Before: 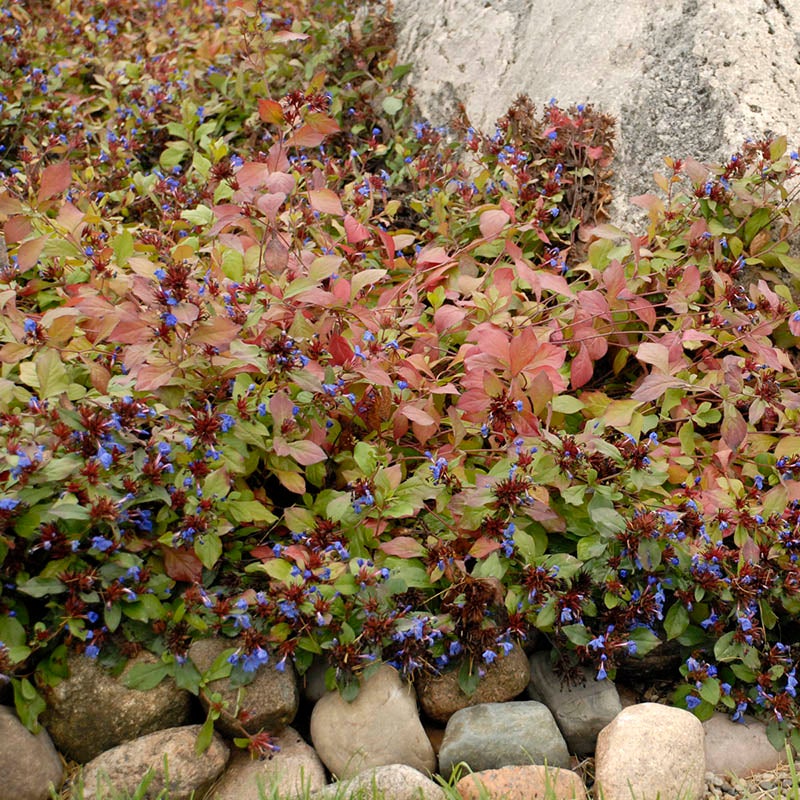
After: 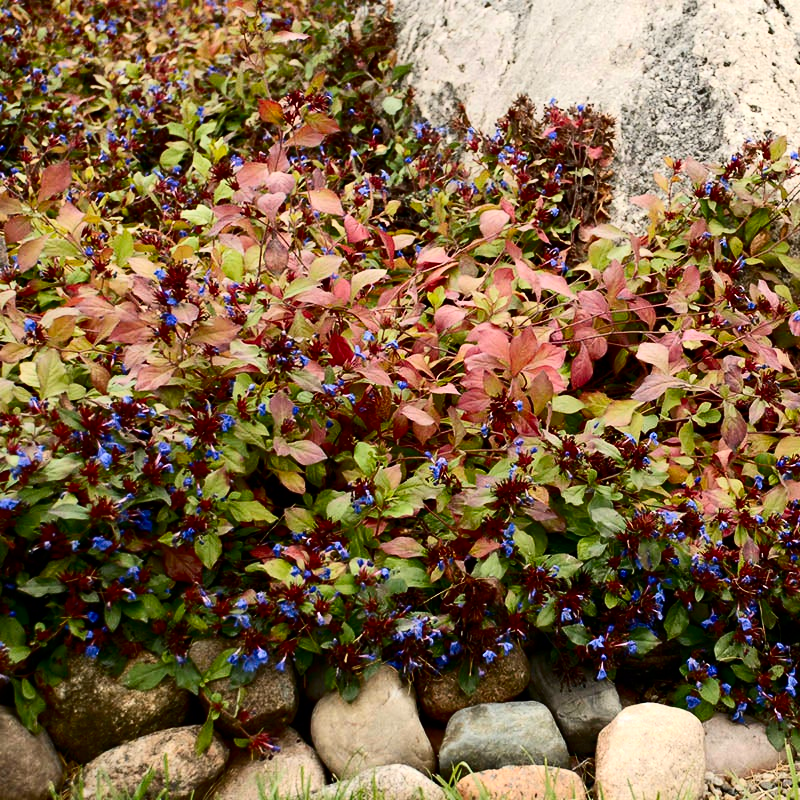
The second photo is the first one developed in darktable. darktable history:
contrast brightness saturation: contrast 0.318, brightness -0.085, saturation 0.169
color correction: highlights b* -0.046
